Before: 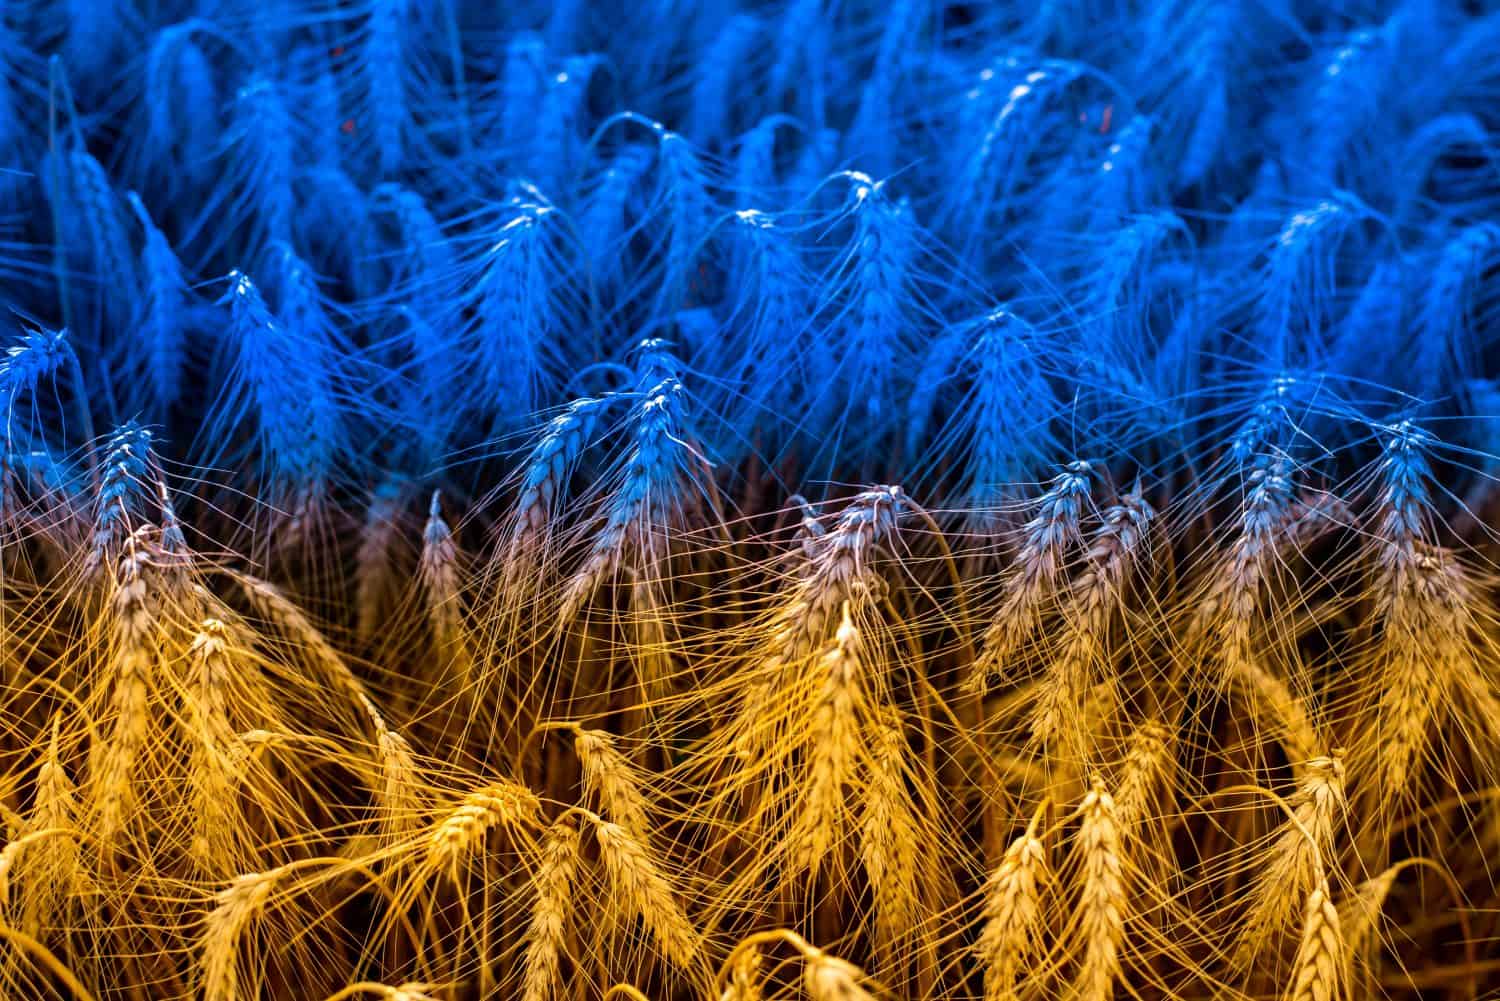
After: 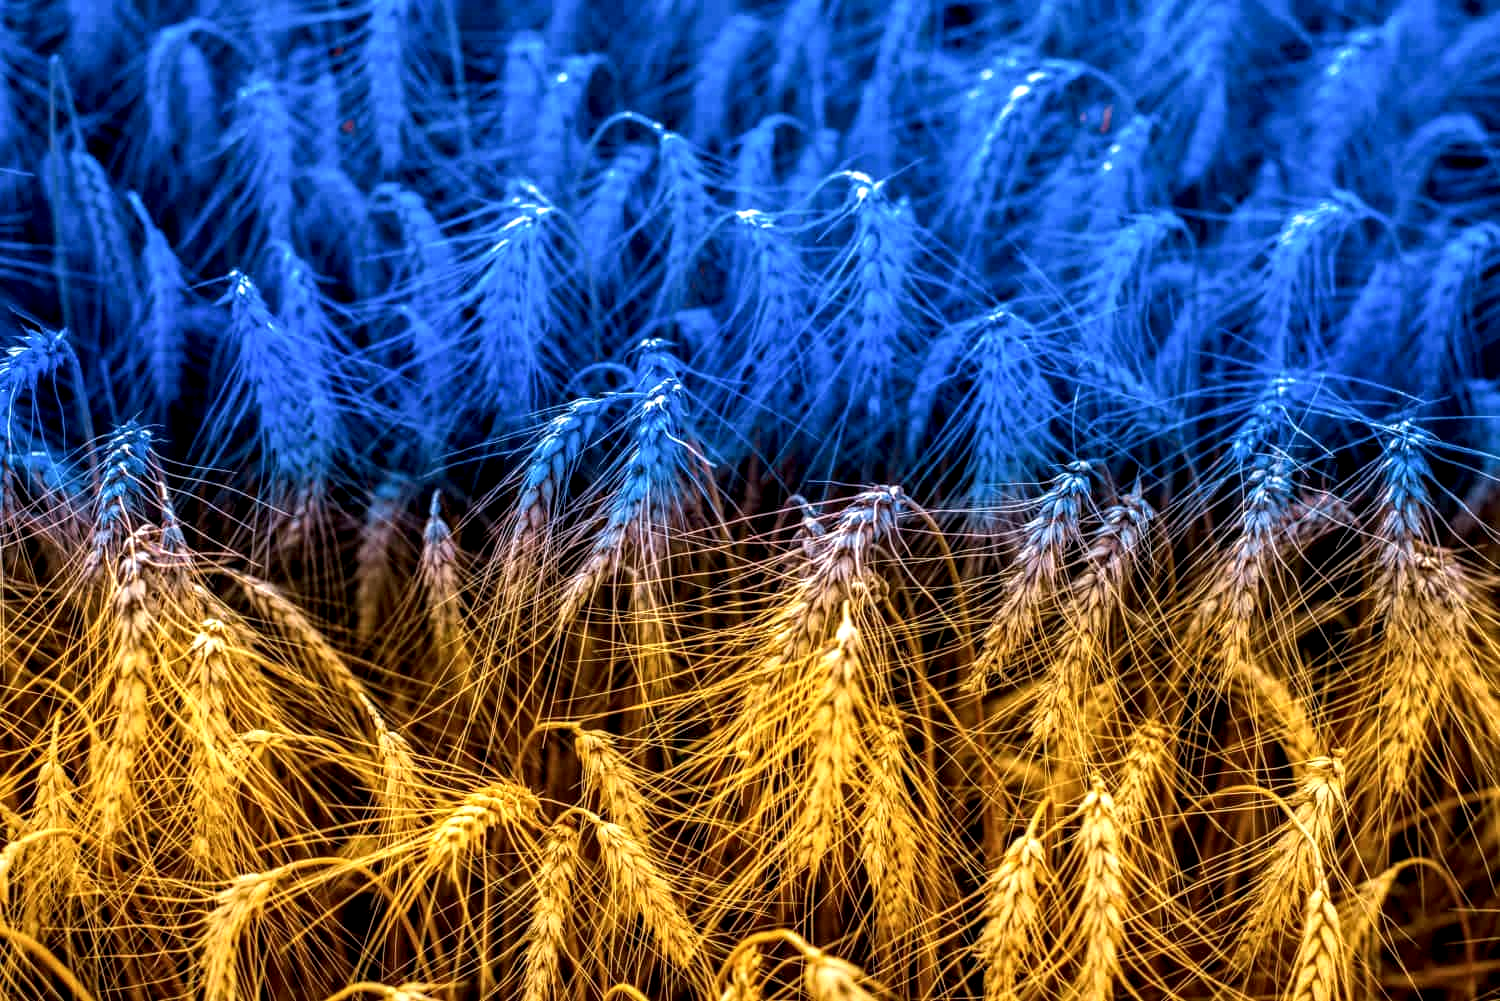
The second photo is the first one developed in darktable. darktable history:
exposure: exposure 0.127 EV, compensate highlight preservation false
local contrast: detail 160%
